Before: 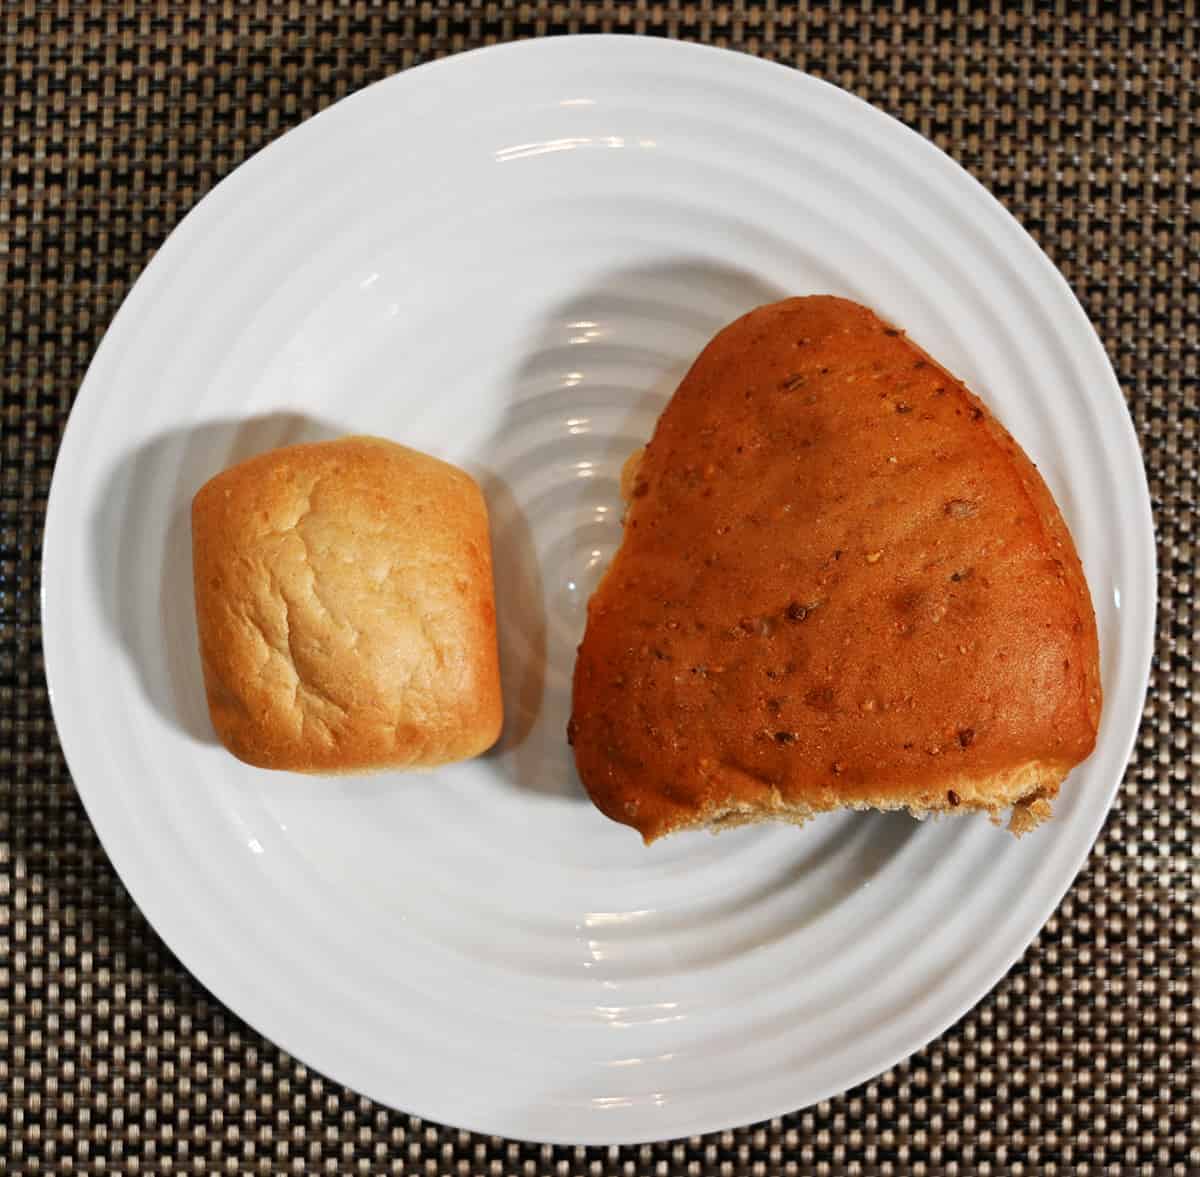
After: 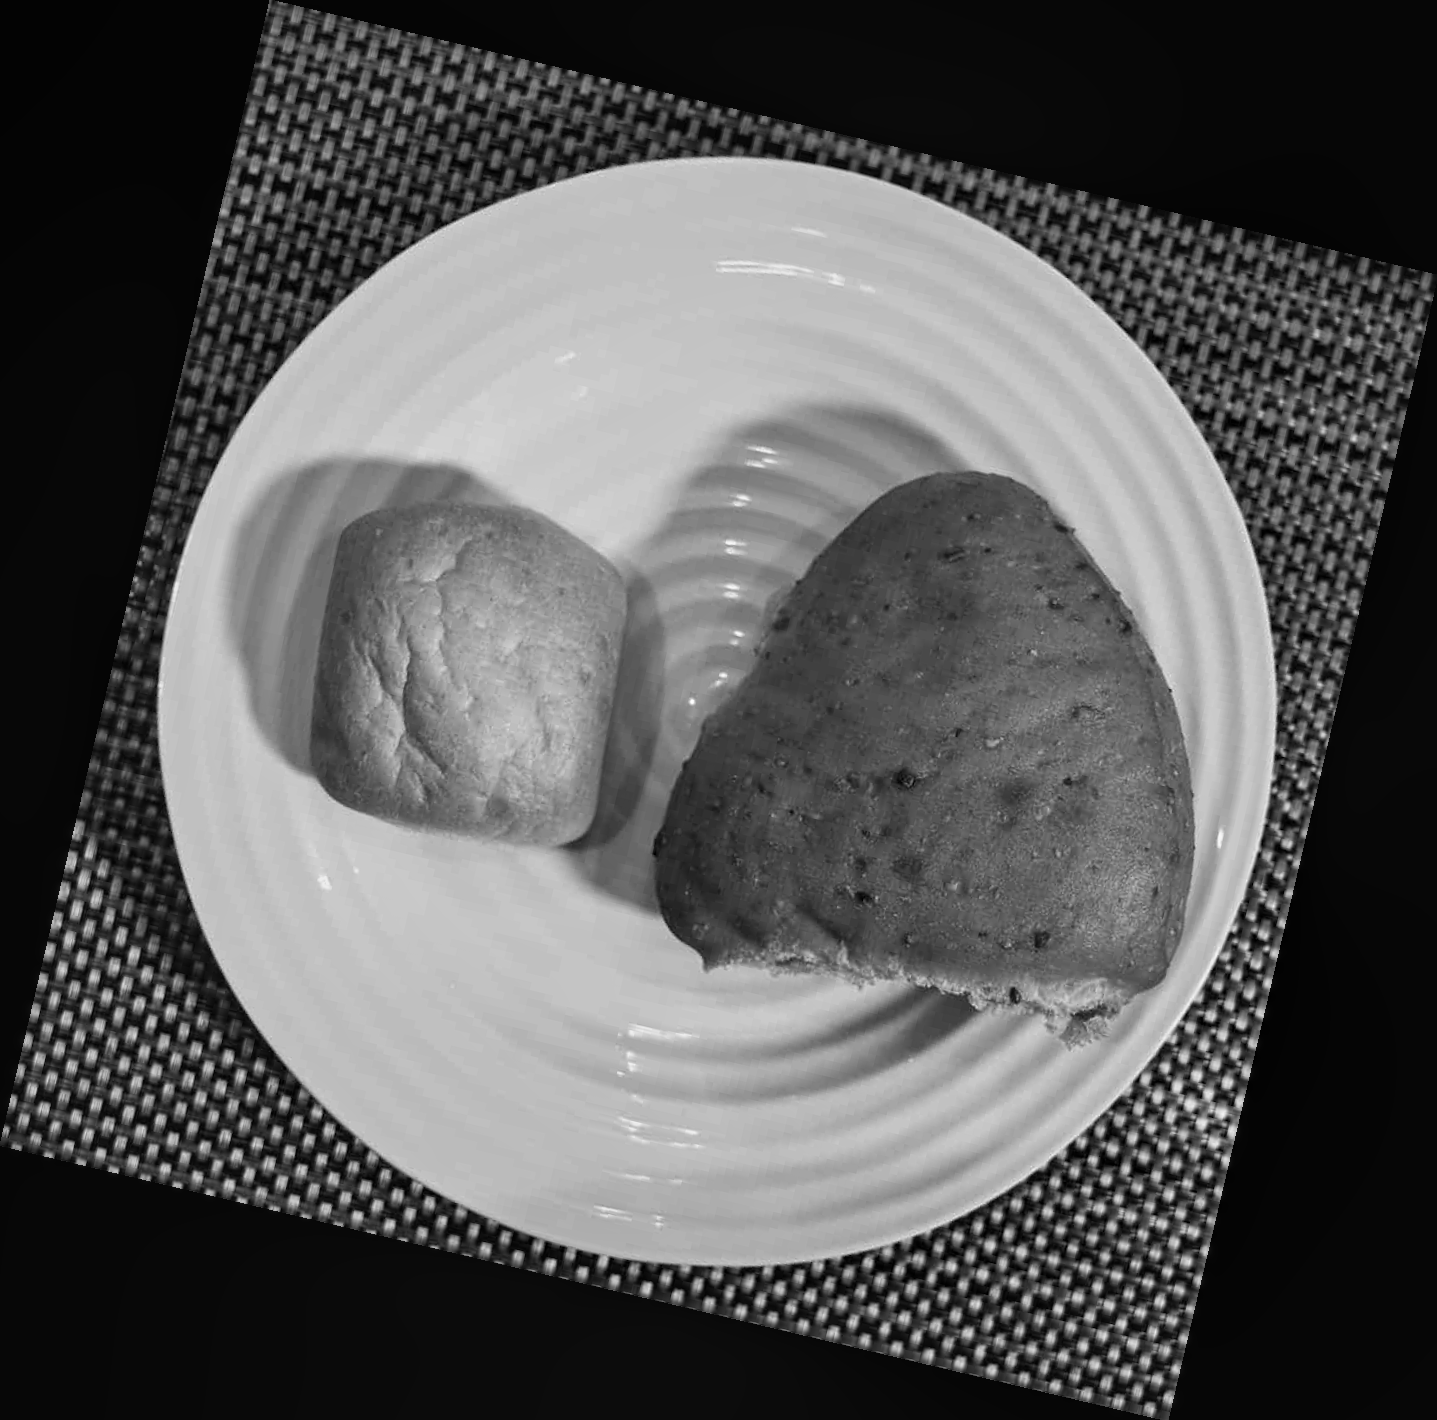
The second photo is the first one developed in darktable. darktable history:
color correction: saturation 0.3
tone equalizer: on, module defaults
local contrast: on, module defaults
white balance: red 0.98, blue 1.61
monochrome: a -92.57, b 58.91
rotate and perspective: rotation 13.27°, automatic cropping off
